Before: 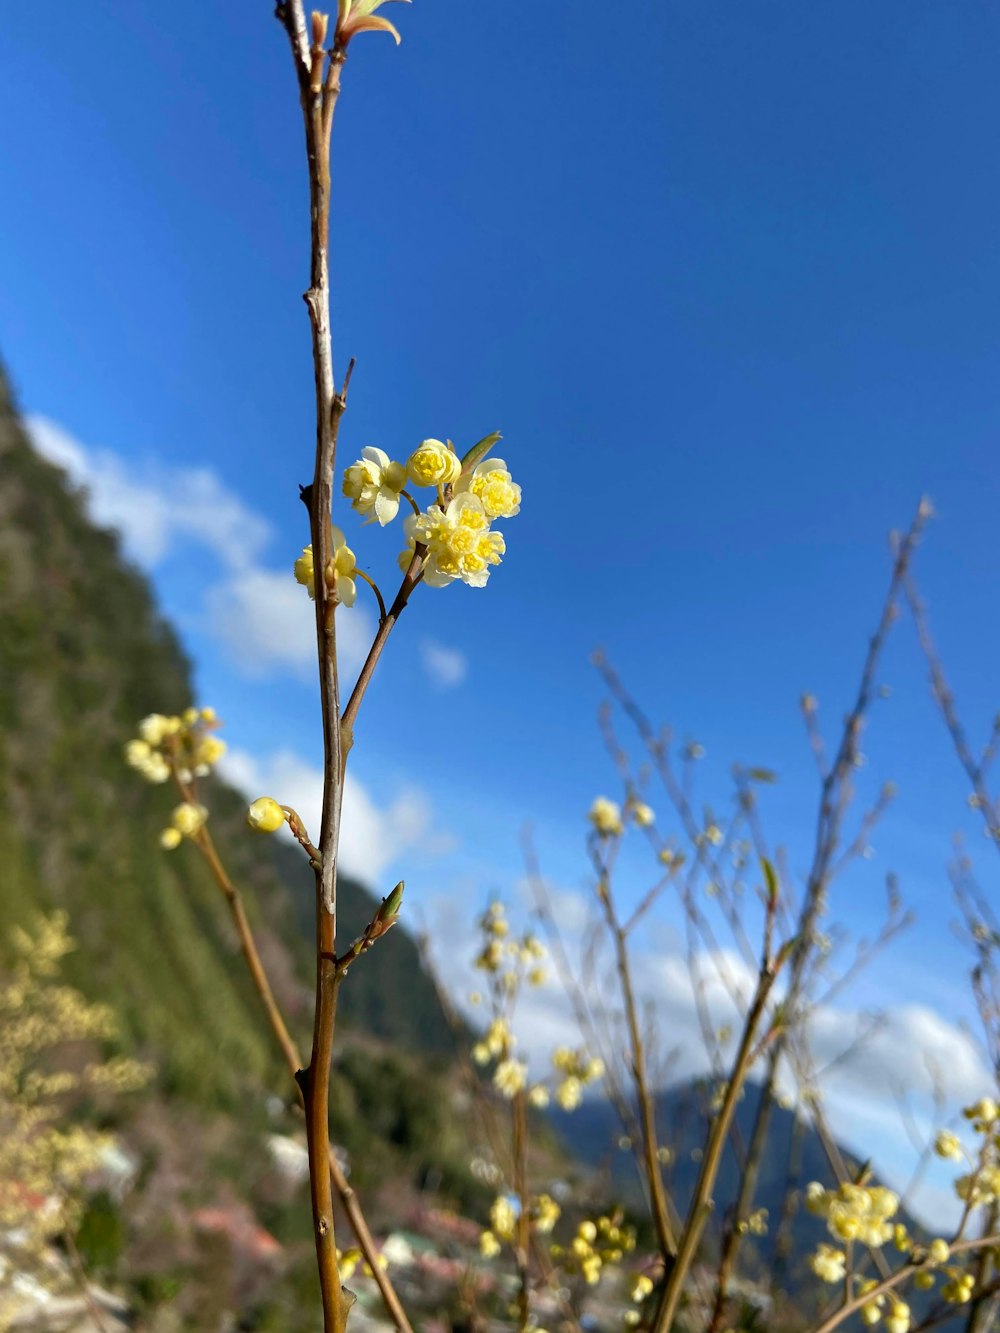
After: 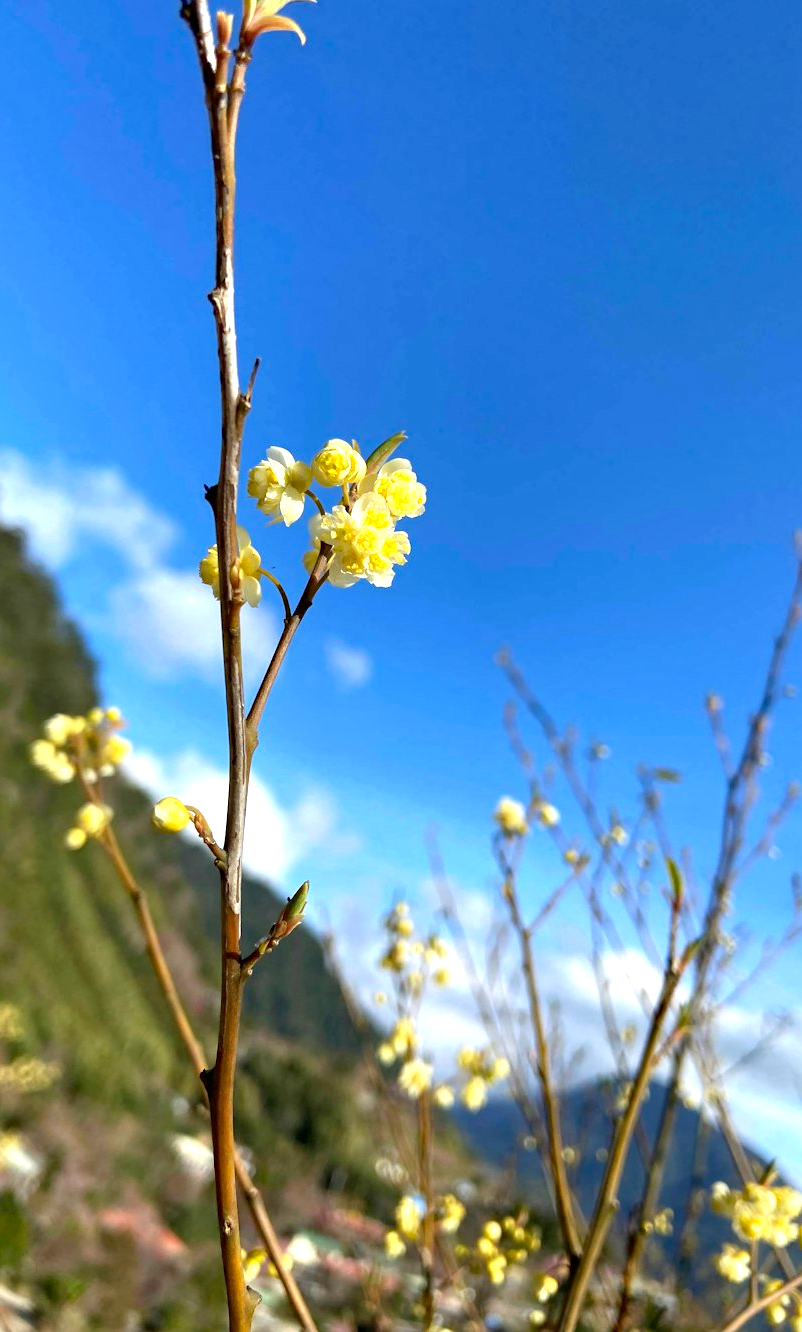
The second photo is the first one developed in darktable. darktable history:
crop and rotate: left 9.513%, right 10.258%
exposure: black level correction 0, exposure 0.694 EV, compensate highlight preservation false
haze removal: compatibility mode true, adaptive false
